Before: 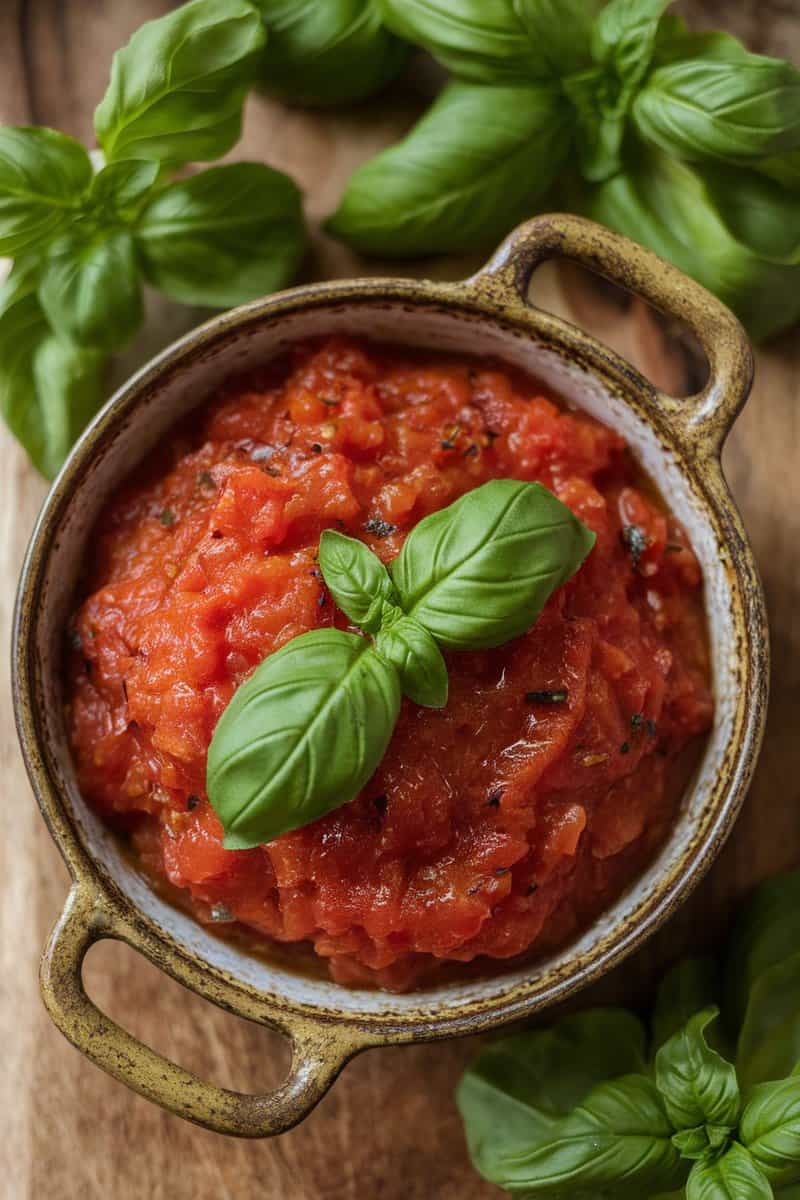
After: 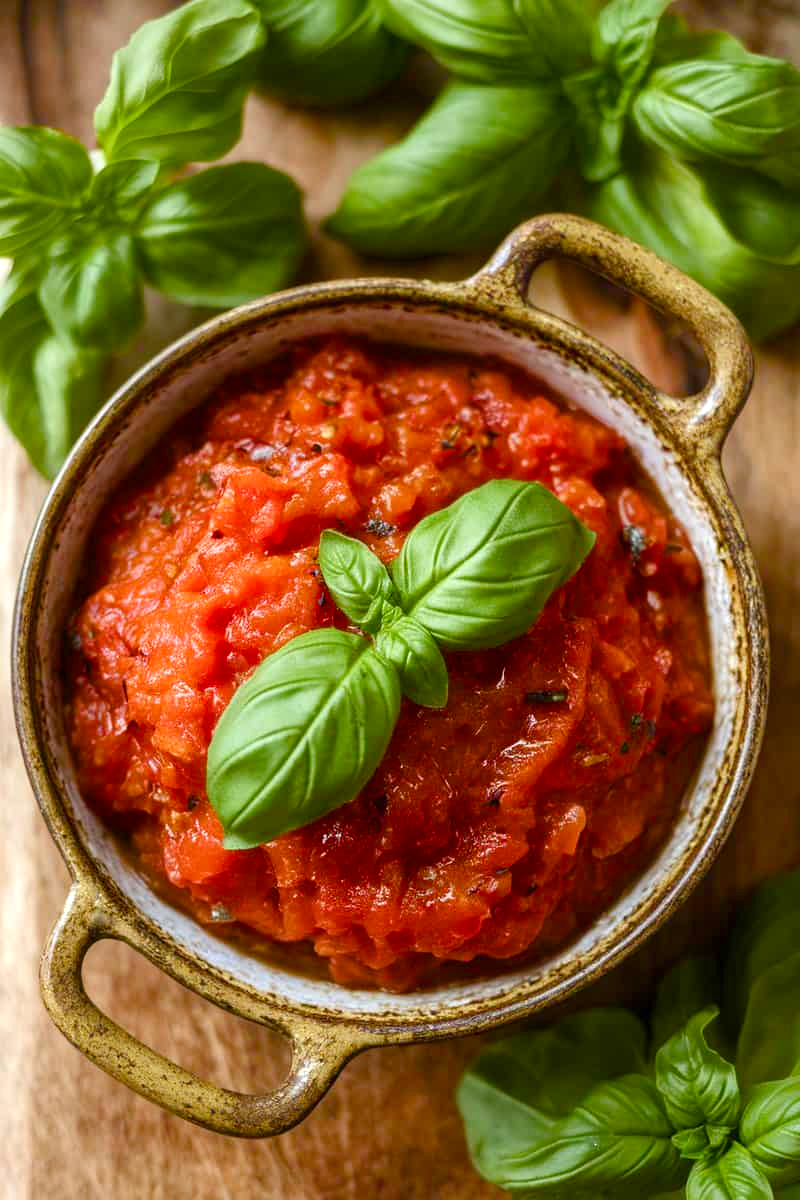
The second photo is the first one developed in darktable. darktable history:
exposure: exposure 0.574 EV, compensate highlight preservation false
color balance rgb: perceptual saturation grading › global saturation 20%, perceptual saturation grading › highlights -25%, perceptual saturation grading › shadows 50%
